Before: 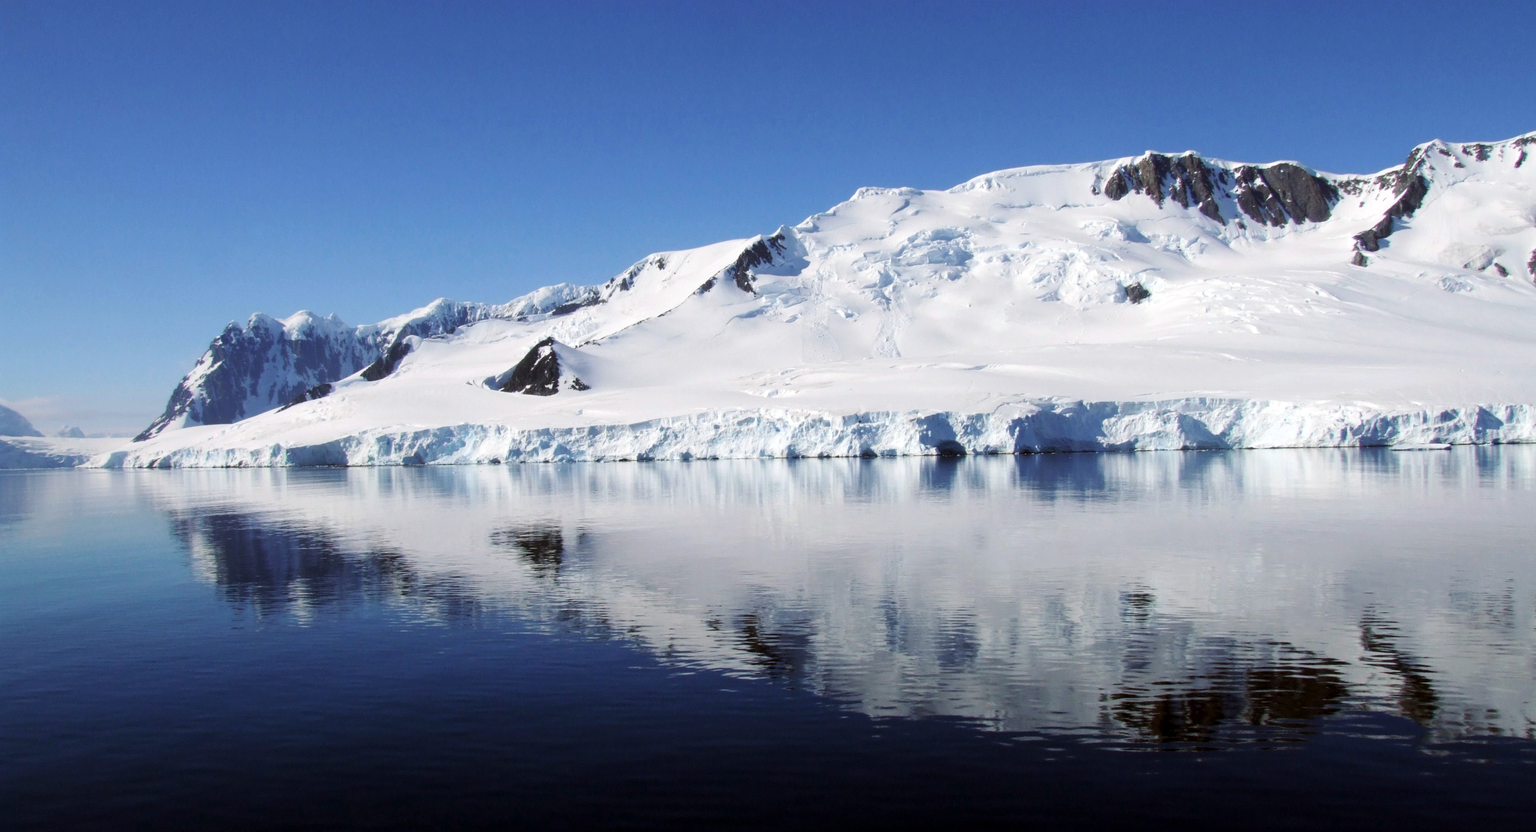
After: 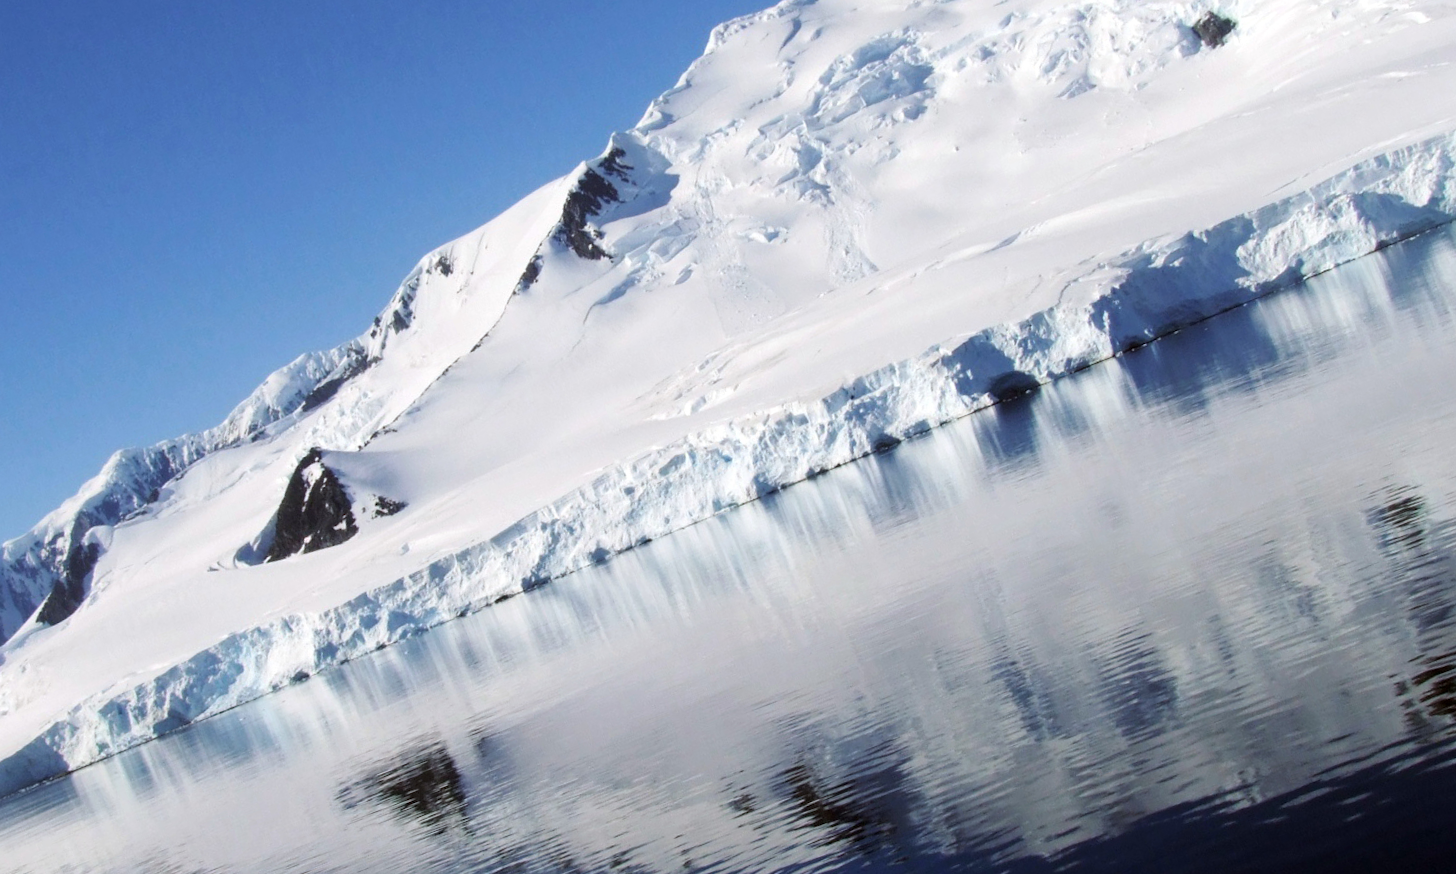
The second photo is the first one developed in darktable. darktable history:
crop and rotate: angle 20.64°, left 6.931%, right 3.913%, bottom 1.119%
